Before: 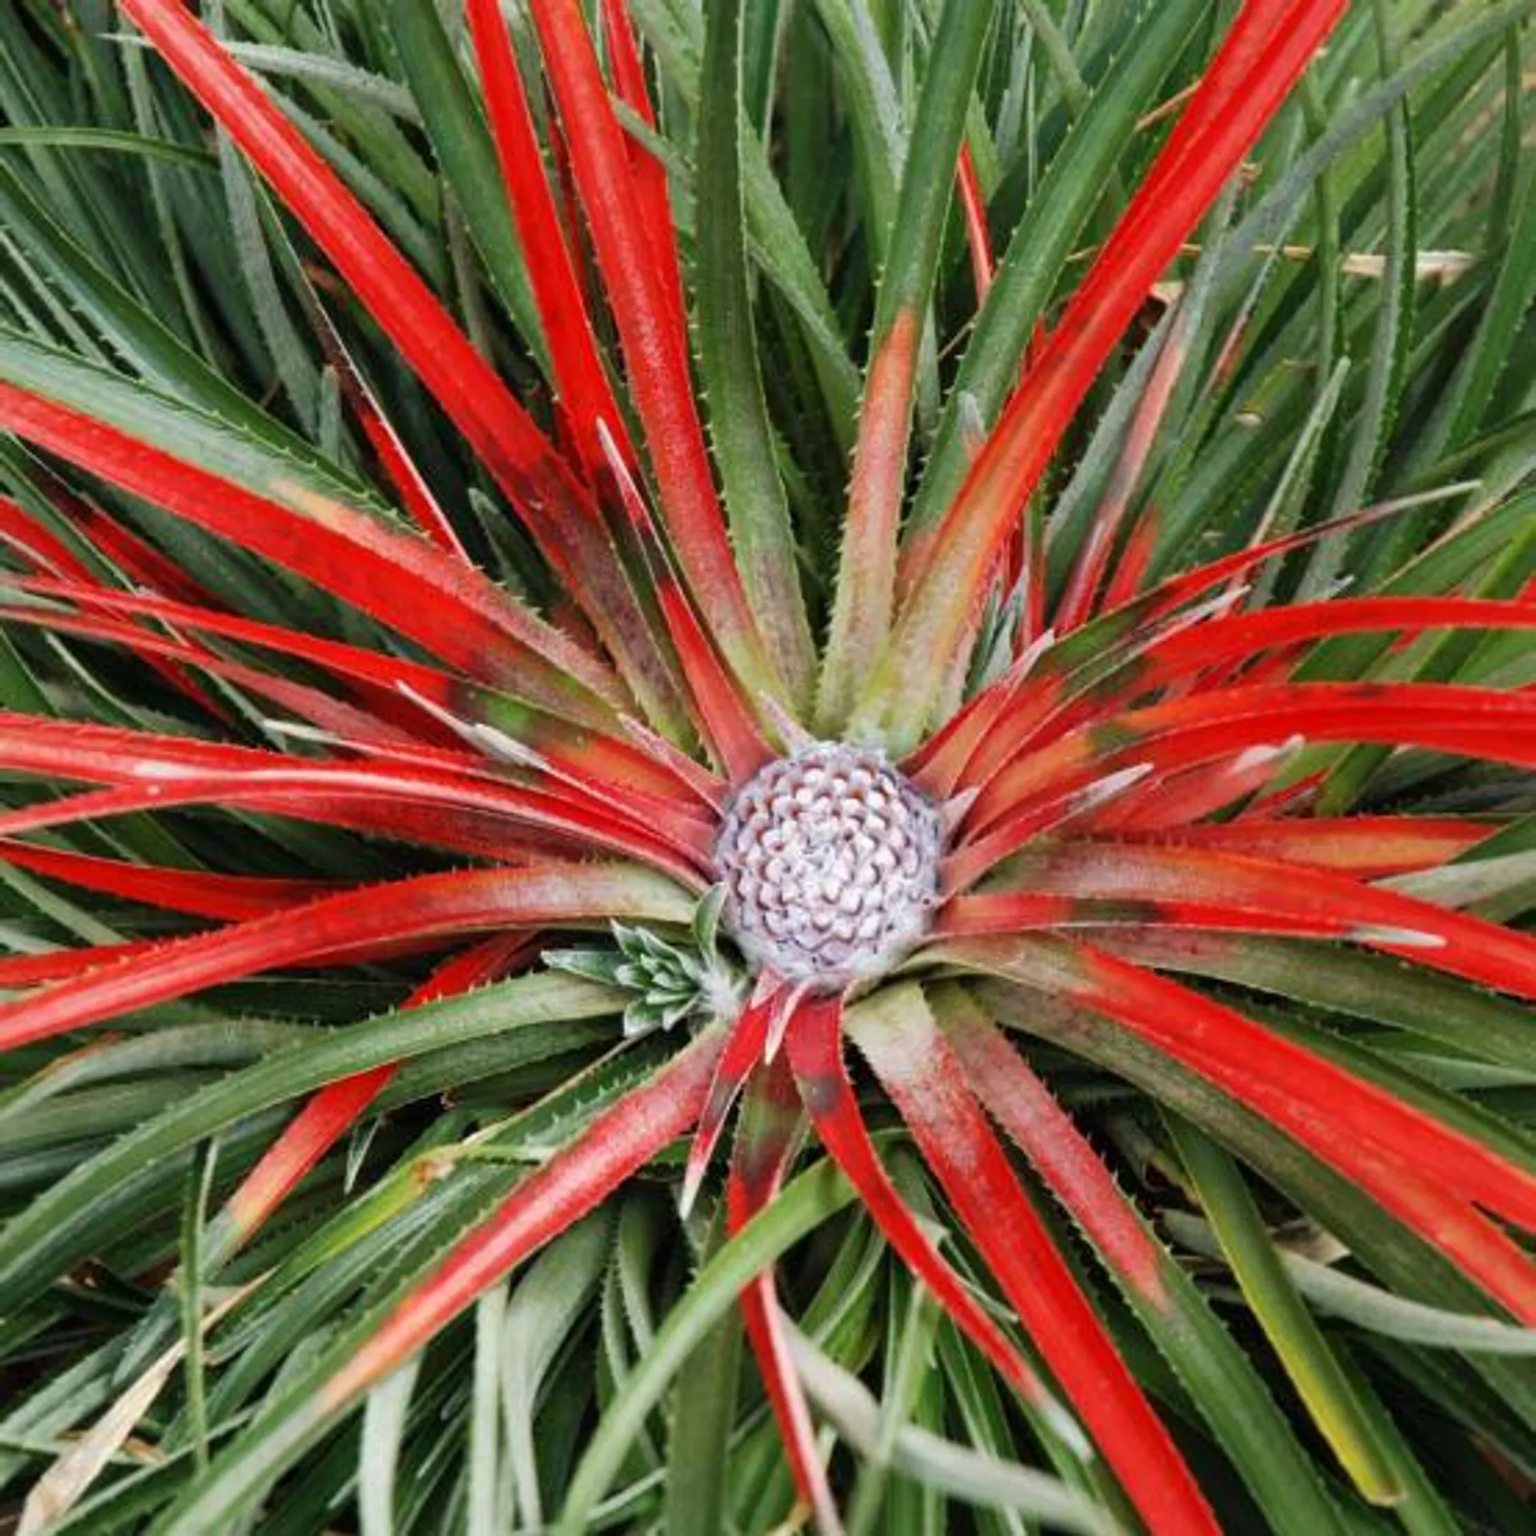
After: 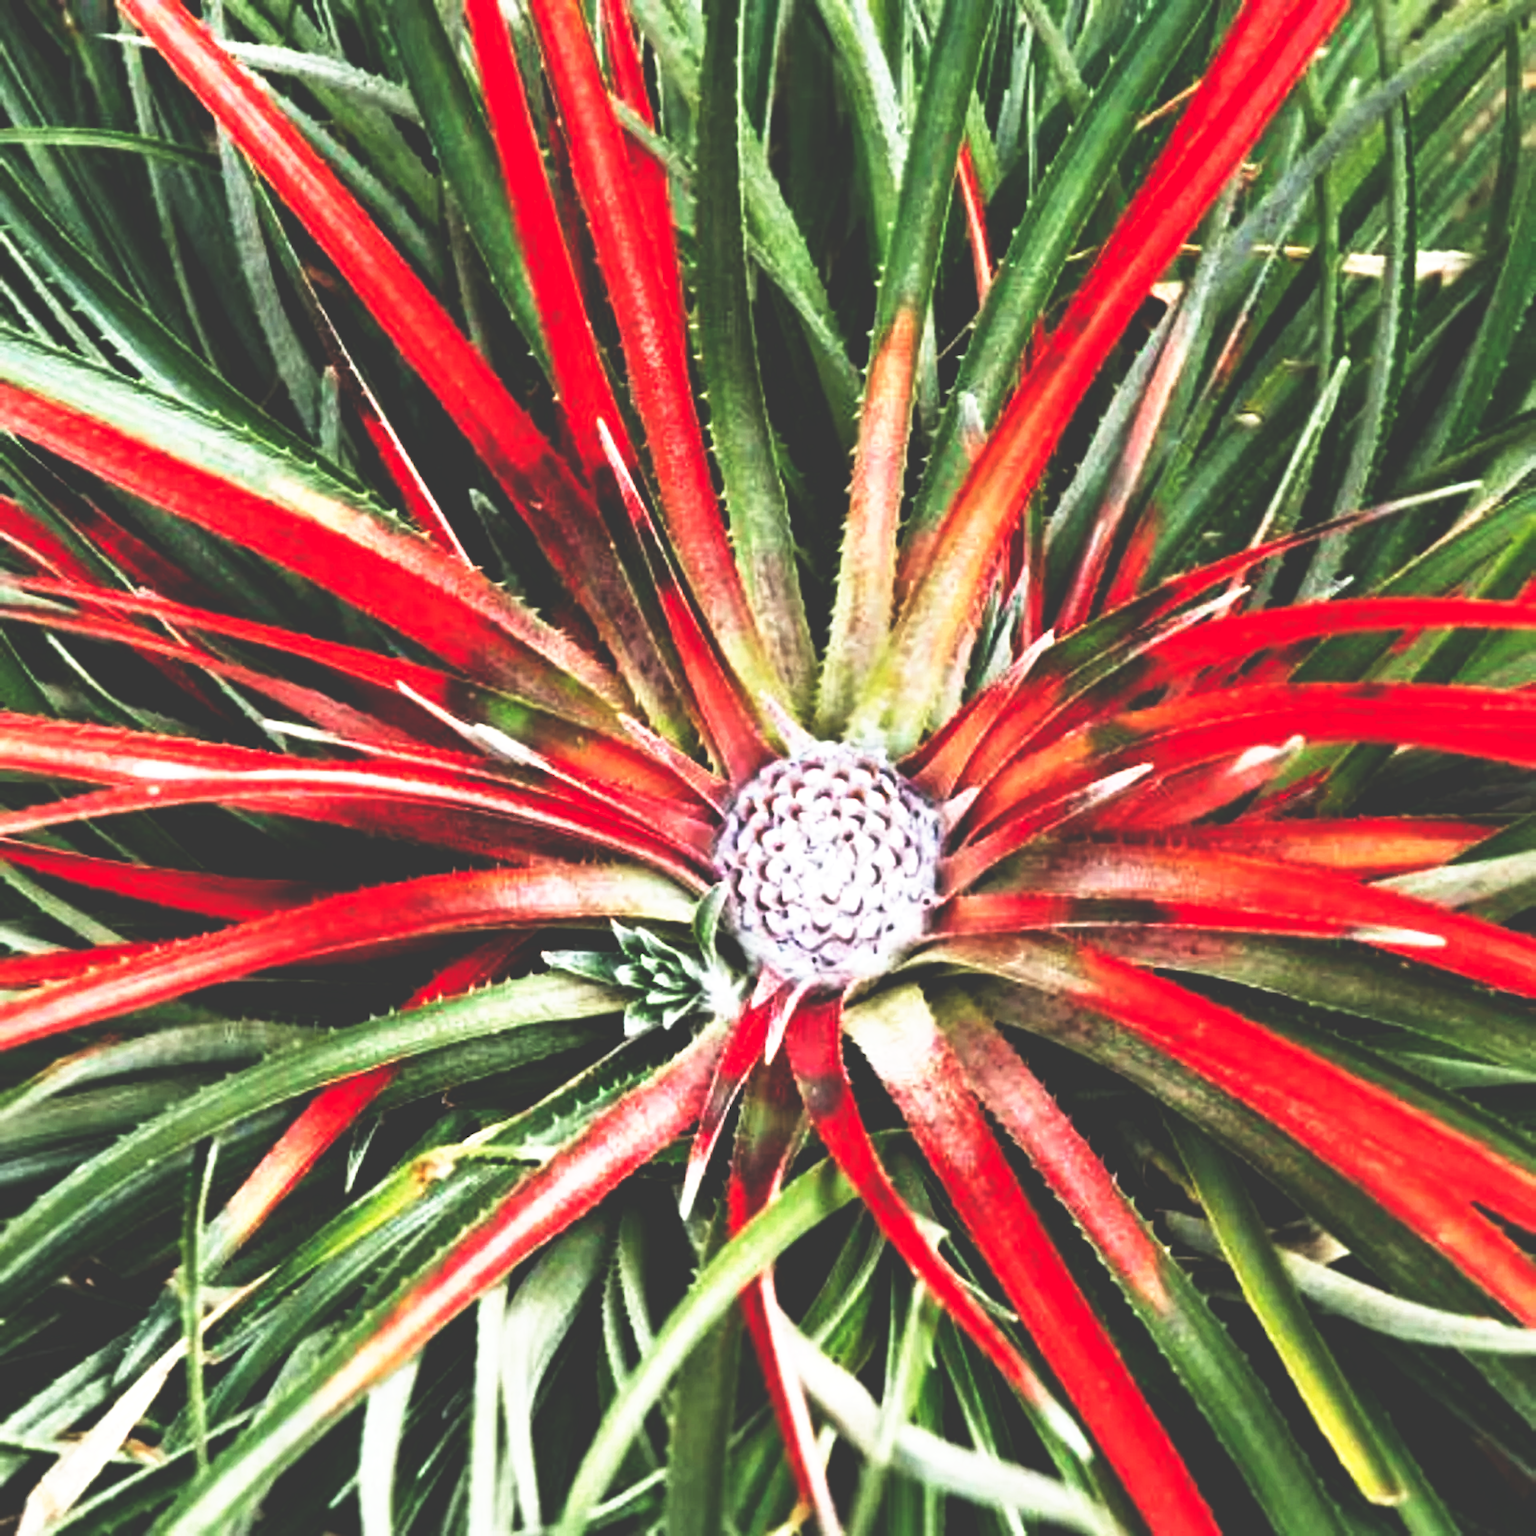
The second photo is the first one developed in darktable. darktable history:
base curve: curves: ch0 [(0, 0.036) (0.007, 0.037) (0.604, 0.887) (1, 1)], preserve colors none
contrast equalizer: y [[0.601, 0.6, 0.598, 0.598, 0.6, 0.601], [0.5 ×6], [0.5 ×6], [0 ×6], [0 ×6]]
color balance rgb: global vibrance 10%
